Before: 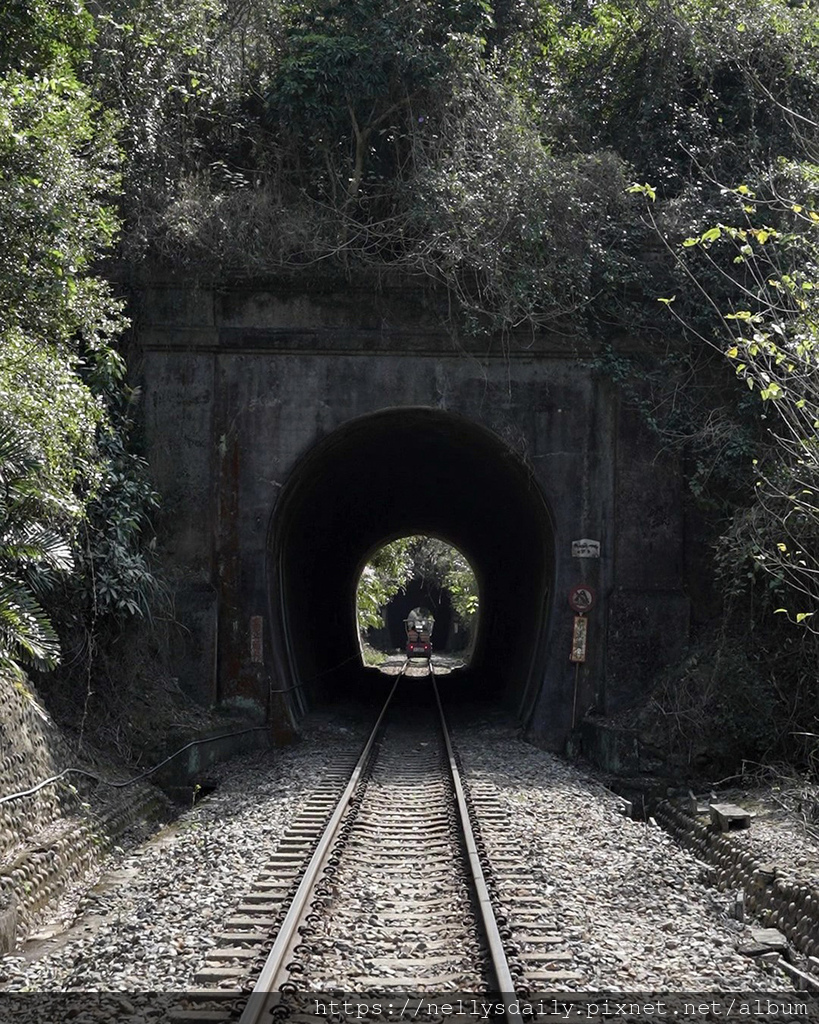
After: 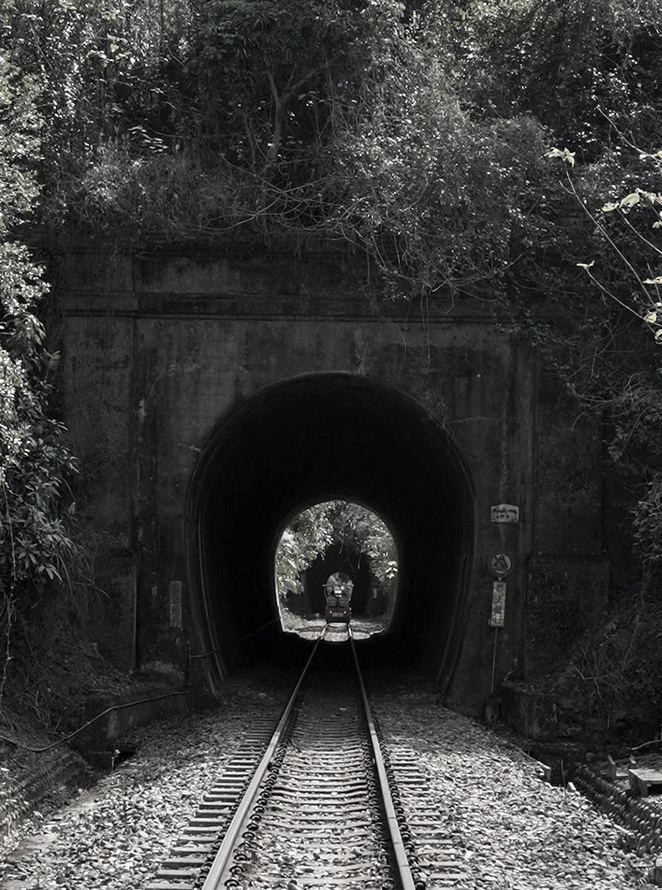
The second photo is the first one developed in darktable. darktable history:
crop: left 9.929%, top 3.475%, right 9.188%, bottom 9.529%
color correction: saturation 0.2
